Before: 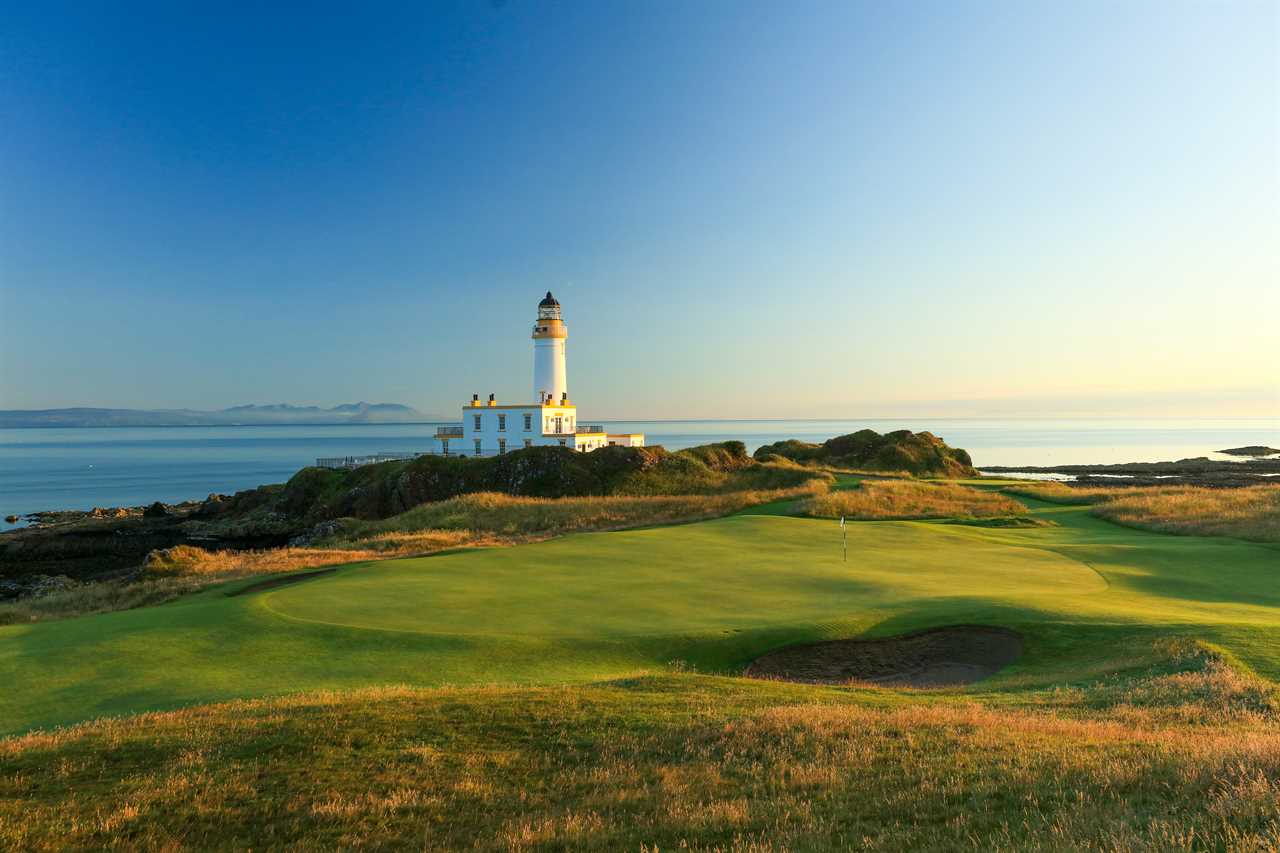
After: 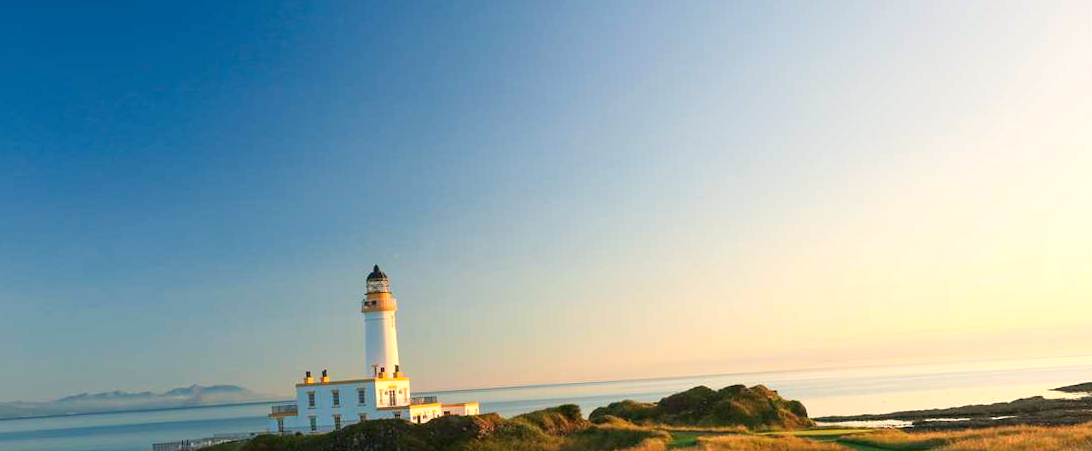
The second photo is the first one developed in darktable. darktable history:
white balance: red 1.127, blue 0.943
rotate and perspective: rotation -3°, crop left 0.031, crop right 0.968, crop top 0.07, crop bottom 0.93
crop and rotate: left 11.812%, bottom 42.776%
